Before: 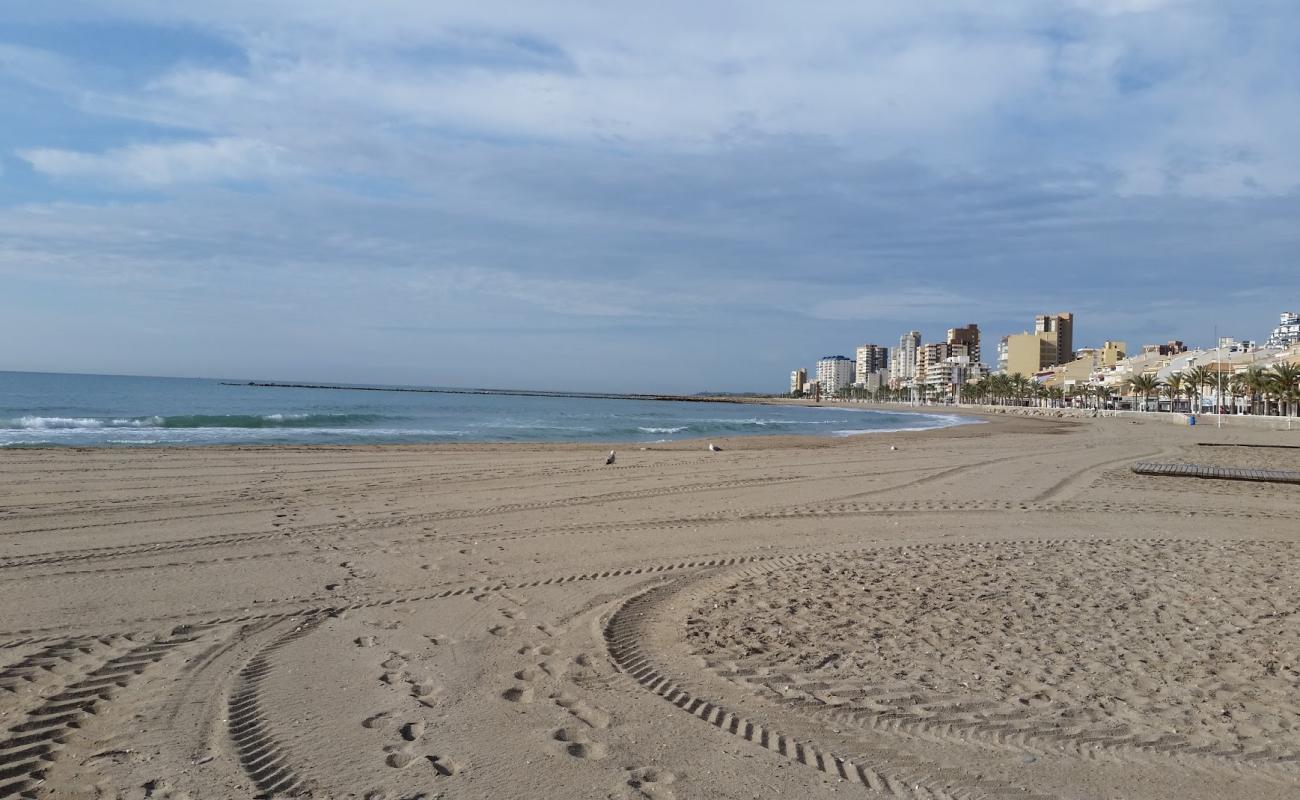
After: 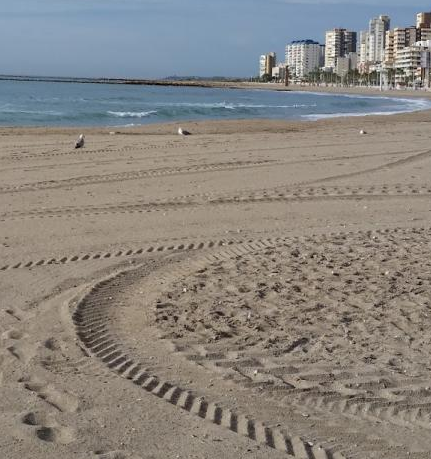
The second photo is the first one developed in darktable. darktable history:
crop: left 40.905%, top 39.597%, right 25.935%, bottom 3.006%
